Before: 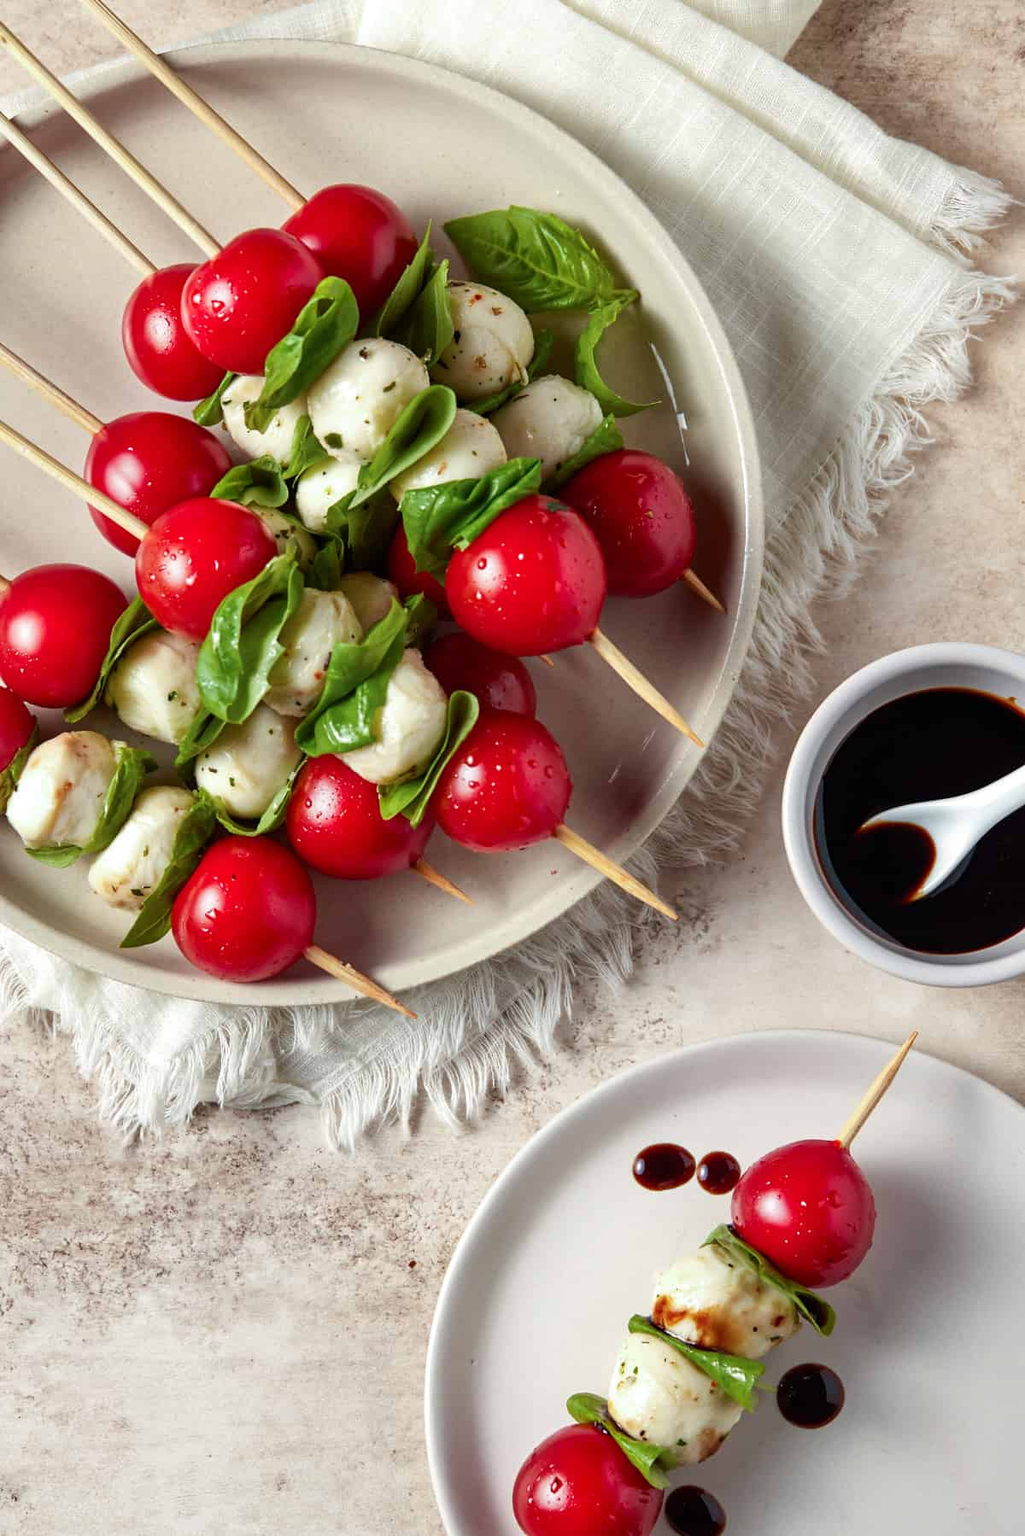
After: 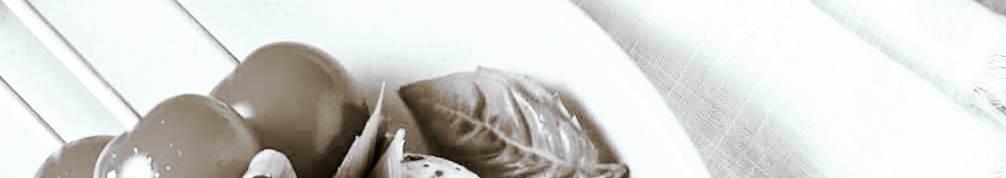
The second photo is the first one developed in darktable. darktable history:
exposure: exposure -0.072 EV, compensate highlight preservation false
crop and rotate: left 9.644%, top 9.491%, right 6.021%, bottom 80.509%
split-toning: shadows › hue 37.98°, highlights › hue 185.58°, balance -55.261
rotate and perspective: rotation 0.192°, lens shift (horizontal) -0.015, crop left 0.005, crop right 0.996, crop top 0.006, crop bottom 0.99
base curve: curves: ch0 [(0, 0) (0.007, 0.004) (0.027, 0.03) (0.046, 0.07) (0.207, 0.54) (0.442, 0.872) (0.673, 0.972) (1, 1)], preserve colors none
color zones: curves: ch1 [(0, -0.014) (0.143, -0.013) (0.286, -0.013) (0.429, -0.016) (0.571, -0.019) (0.714, -0.015) (0.857, 0.002) (1, -0.014)]
